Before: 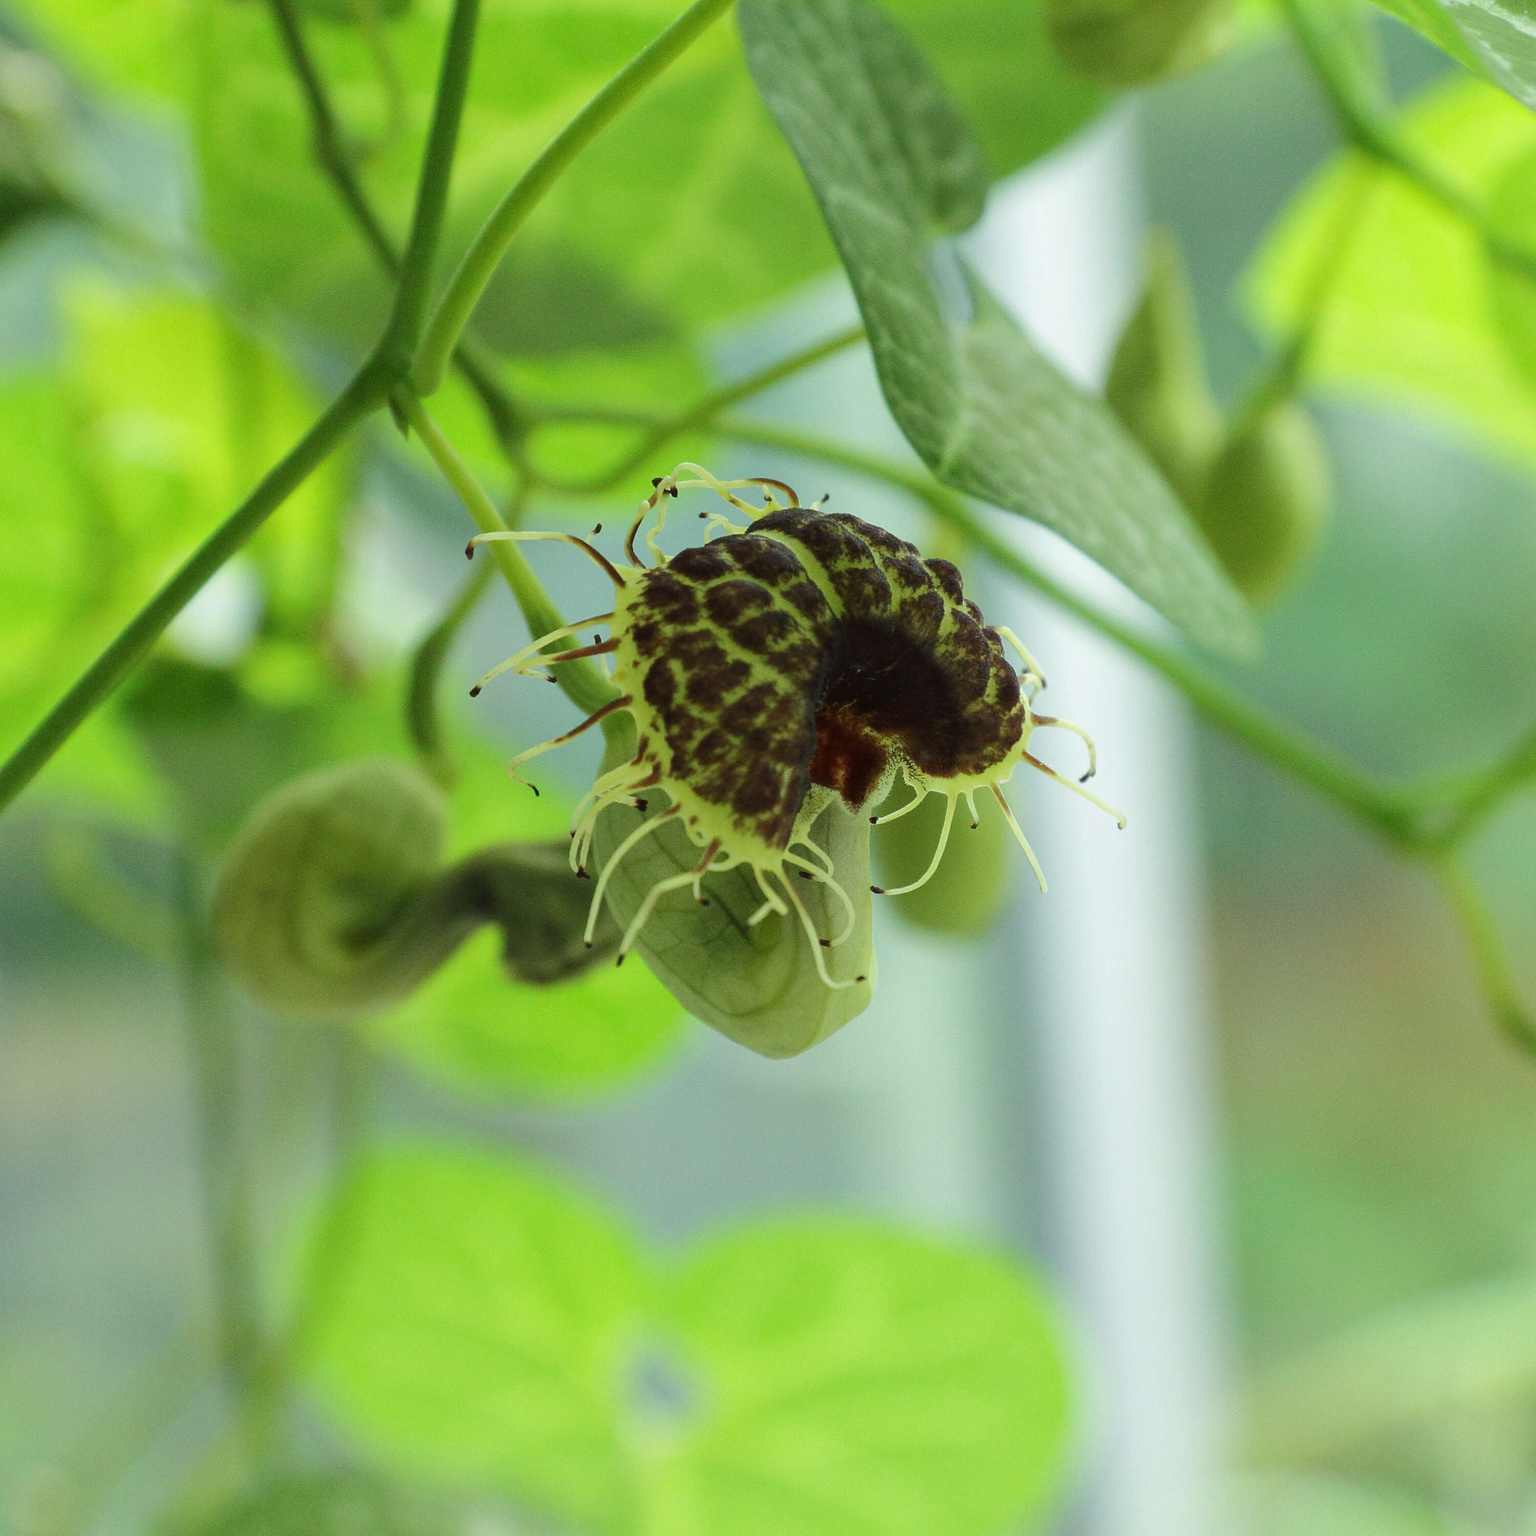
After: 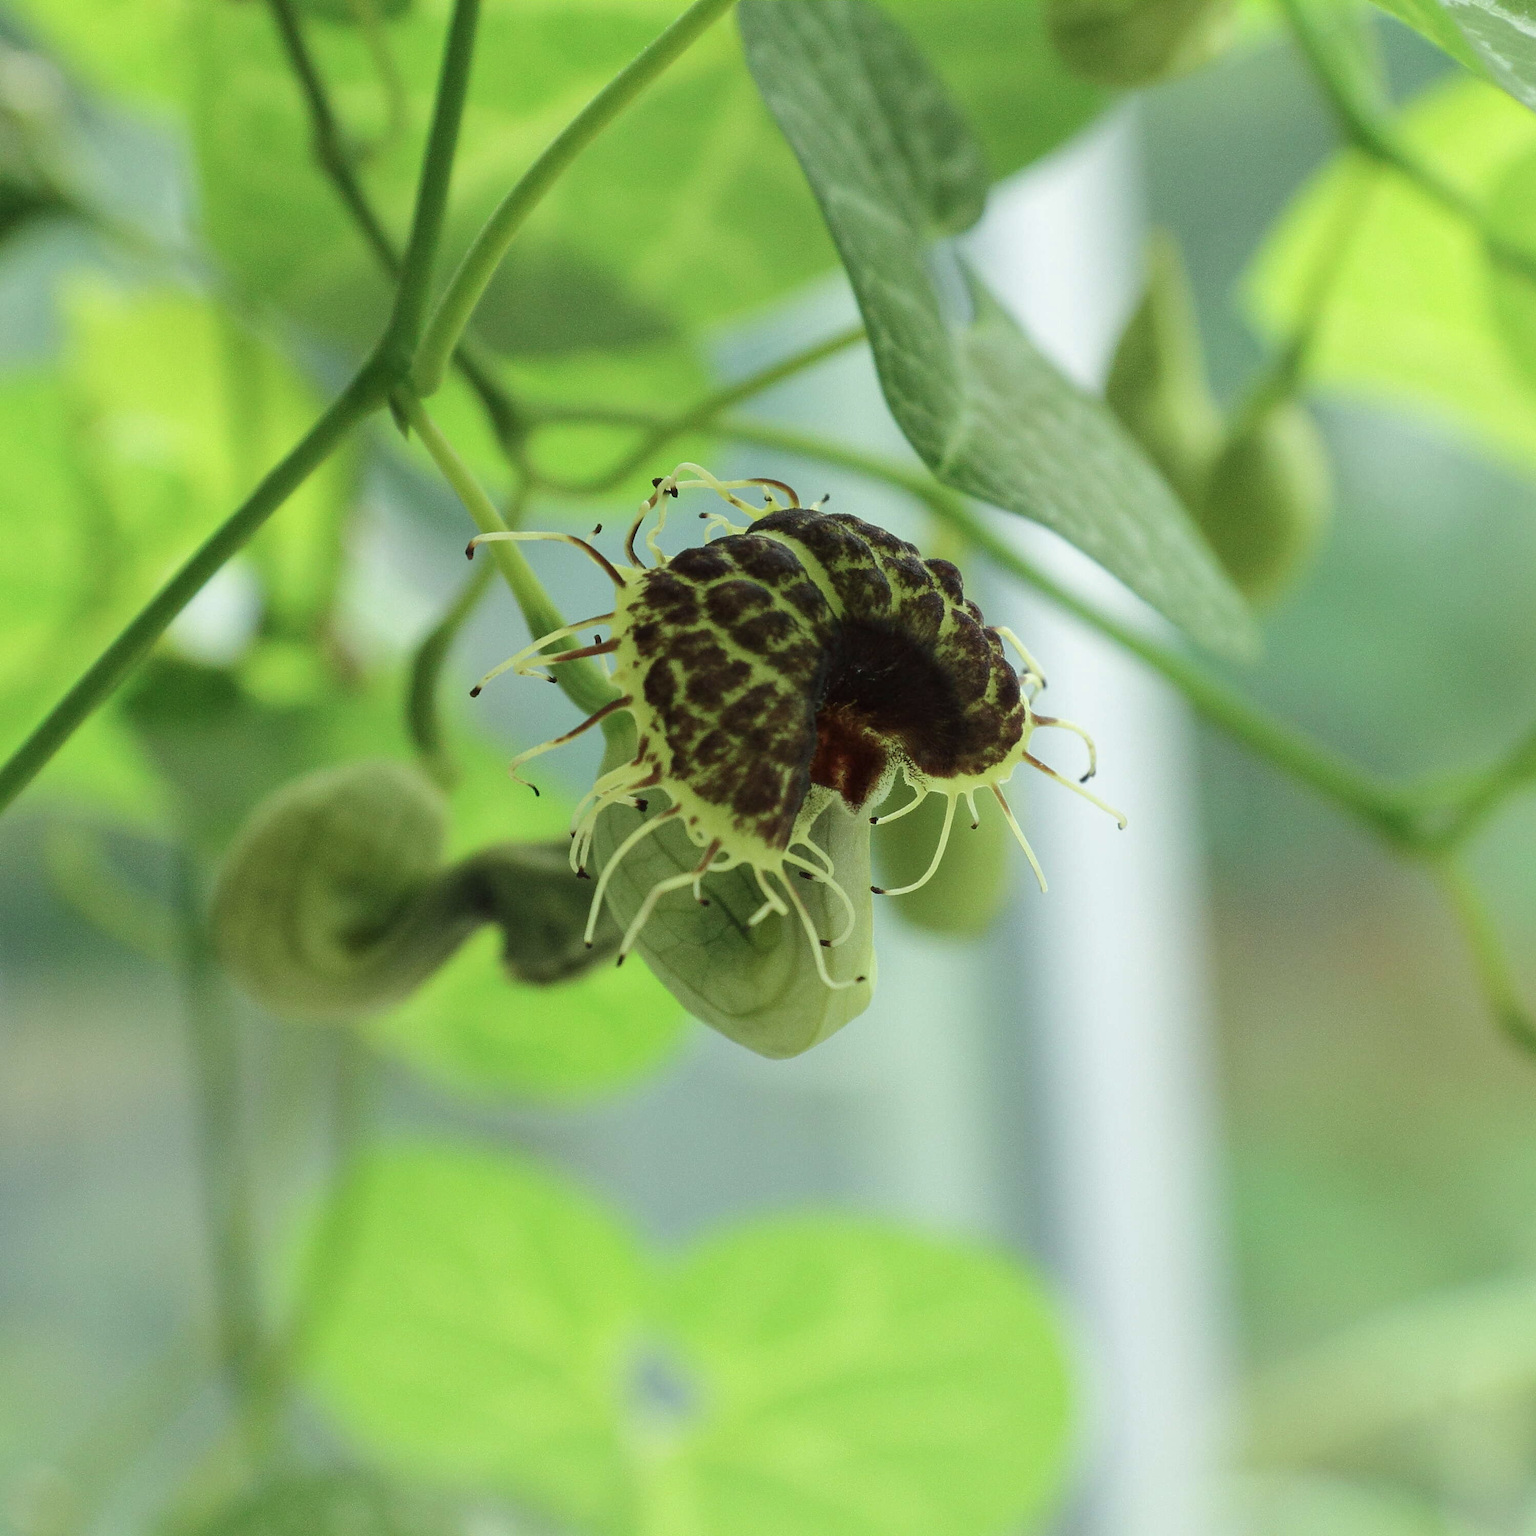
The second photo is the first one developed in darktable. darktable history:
color balance rgb: shadows lift › luminance -4.59%, shadows lift › chroma 1.138%, shadows lift › hue 219.23°, perceptual saturation grading › global saturation -12.087%
